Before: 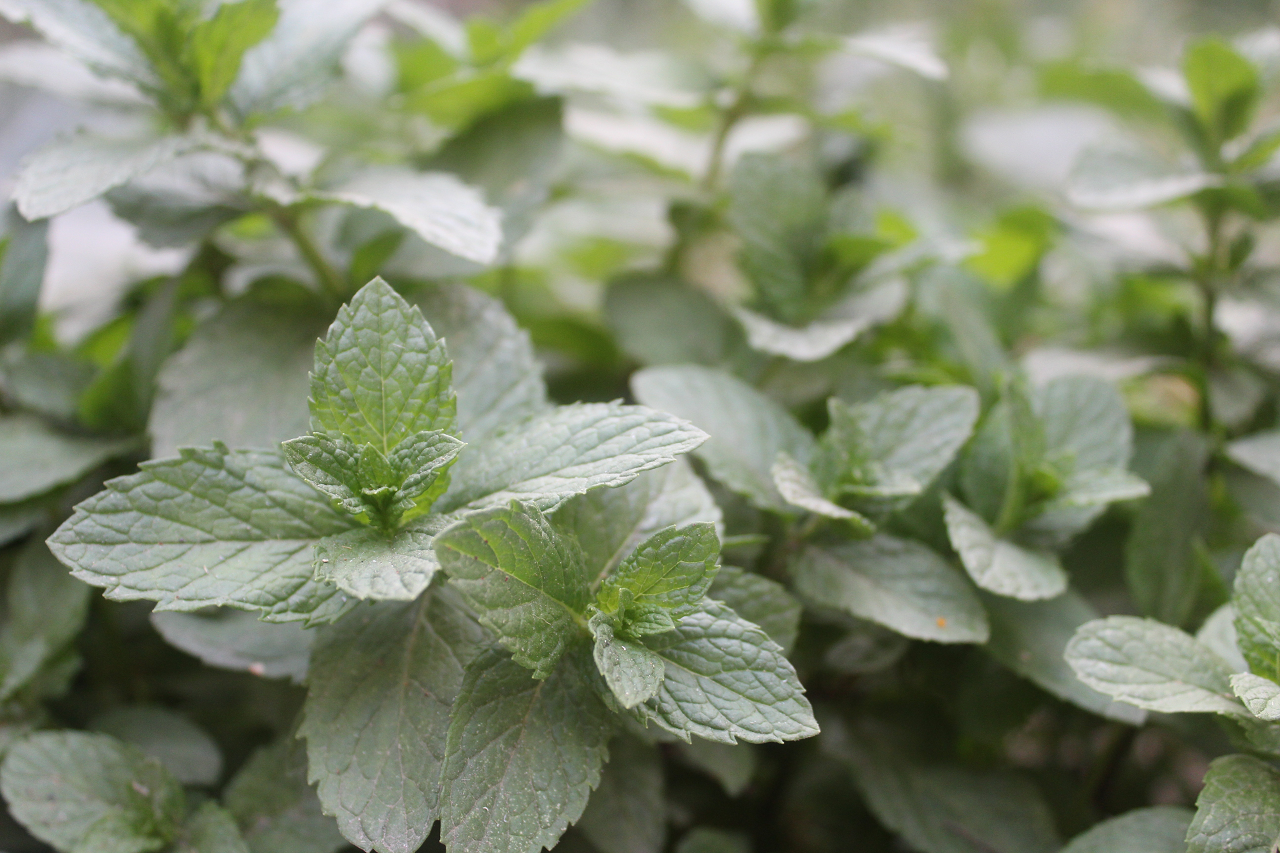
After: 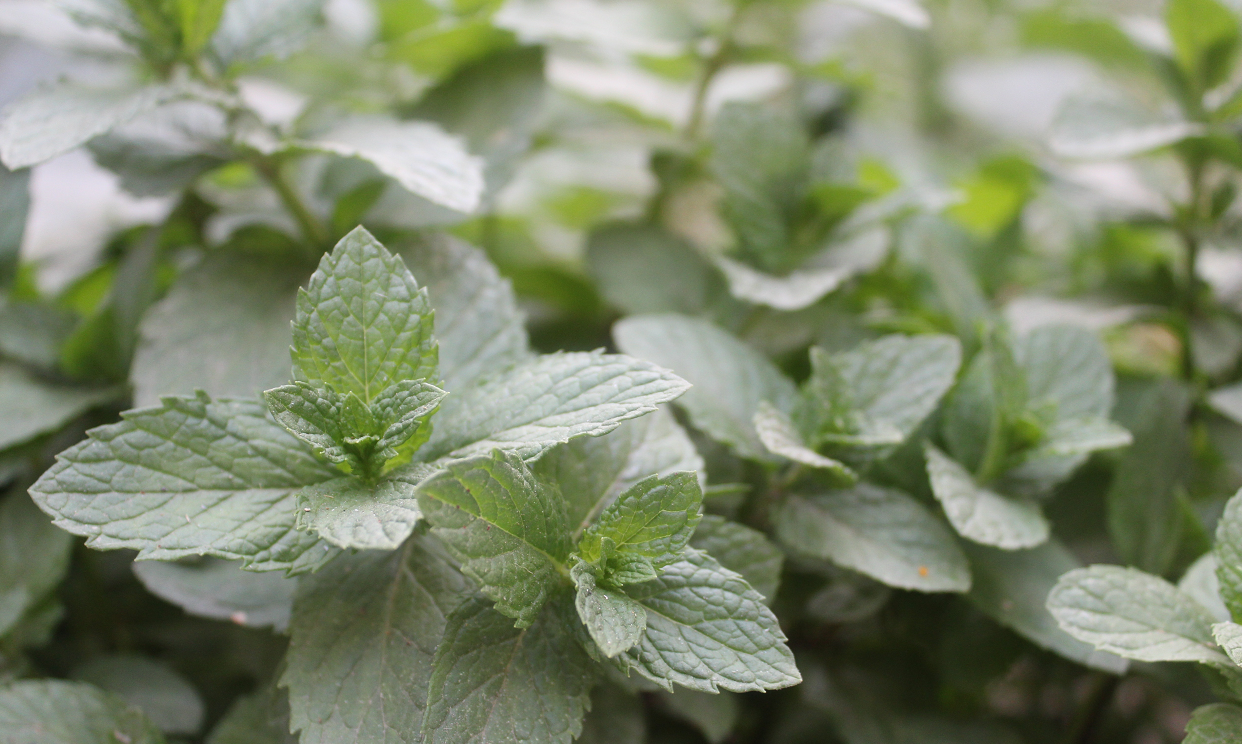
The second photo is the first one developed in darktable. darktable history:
crop: left 1.428%, top 6.087%, right 1.5%, bottom 6.663%
